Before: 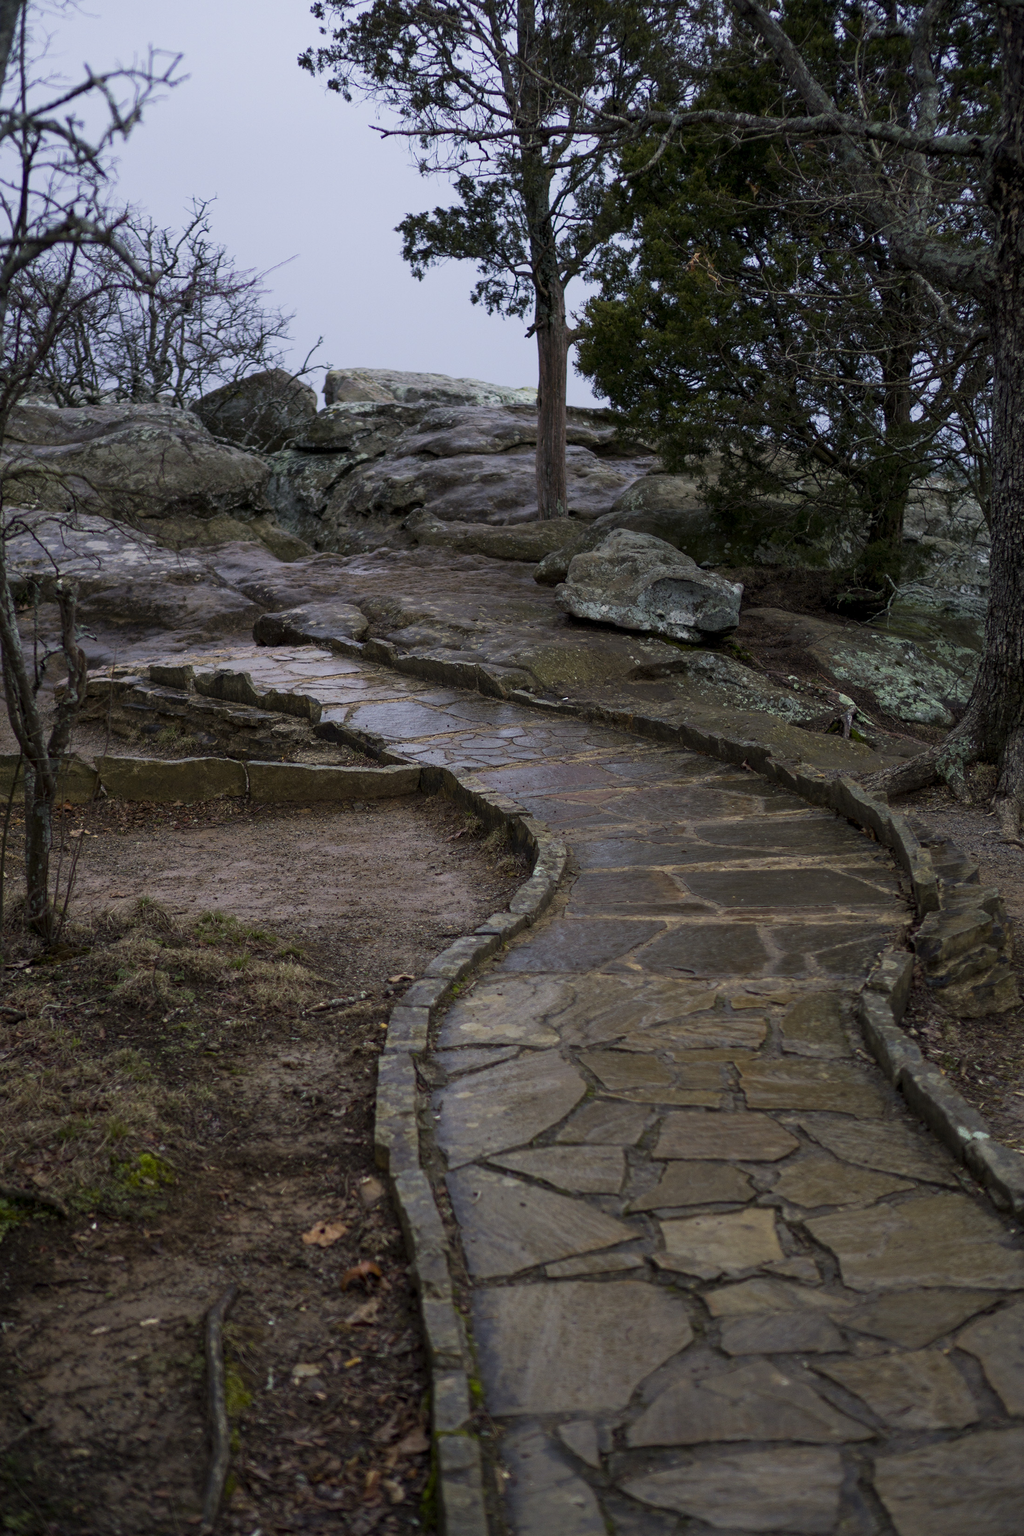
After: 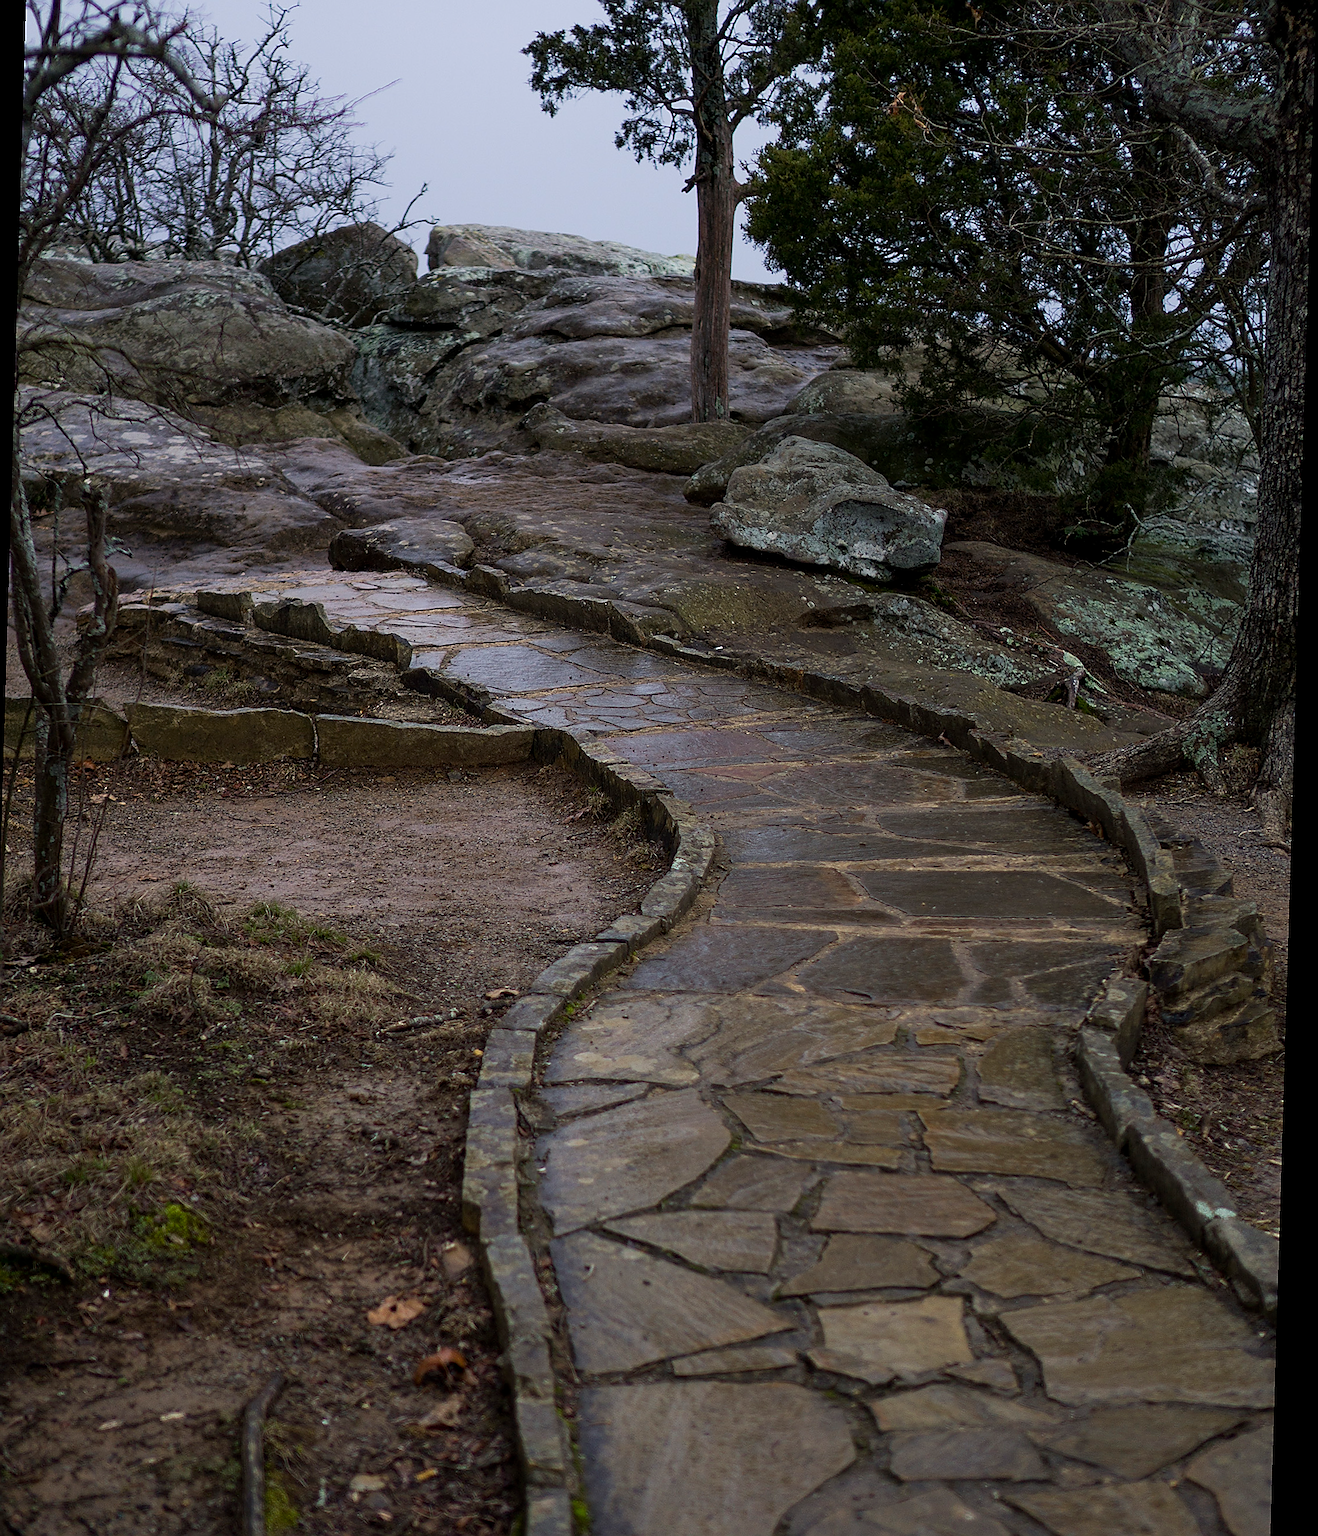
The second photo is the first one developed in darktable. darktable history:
sharpen: radius 1.4, amount 1.25, threshold 0.7
rotate and perspective: rotation 1.72°, automatic cropping off
crop and rotate: left 1.814%, top 12.818%, right 0.25%, bottom 9.225%
